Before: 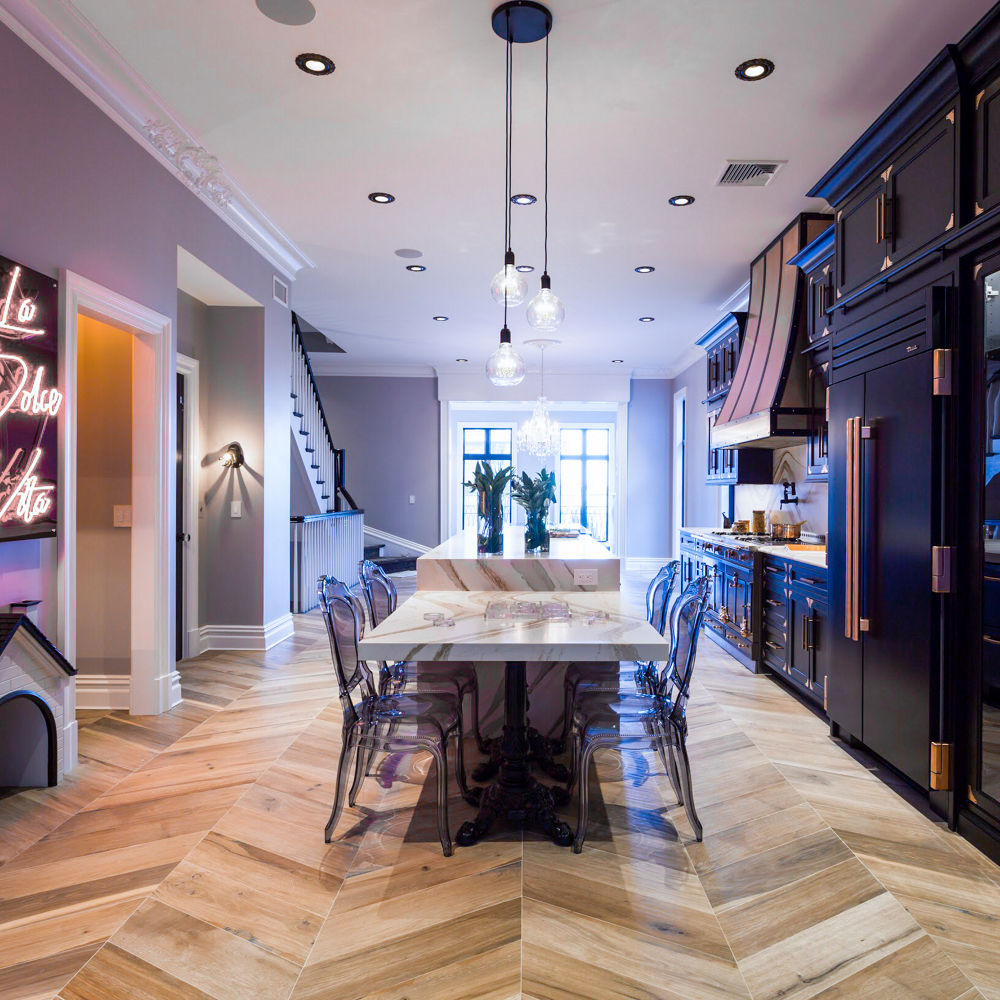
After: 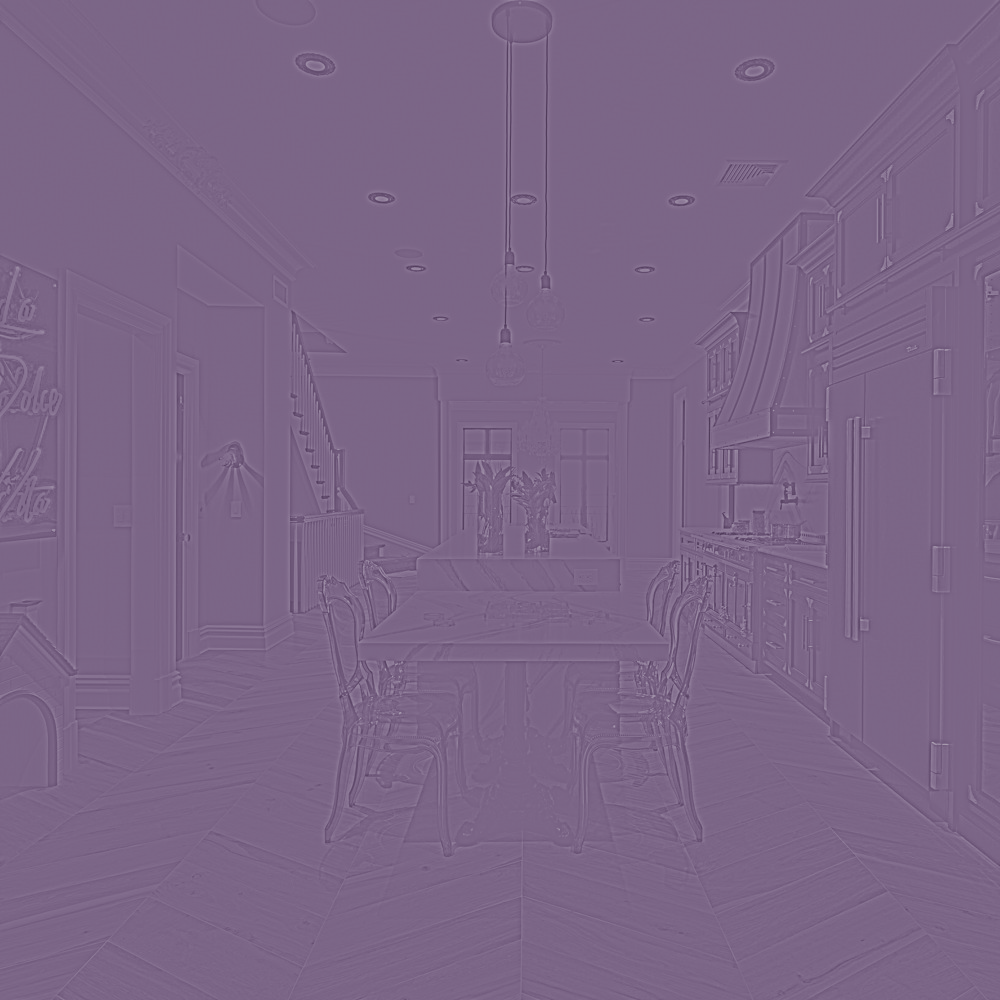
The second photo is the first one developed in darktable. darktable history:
highpass: sharpness 5.84%, contrast boost 8.44%
split-toning: shadows › hue 266.4°, shadows › saturation 0.4, highlights › hue 61.2°, highlights › saturation 0.3, compress 0%
